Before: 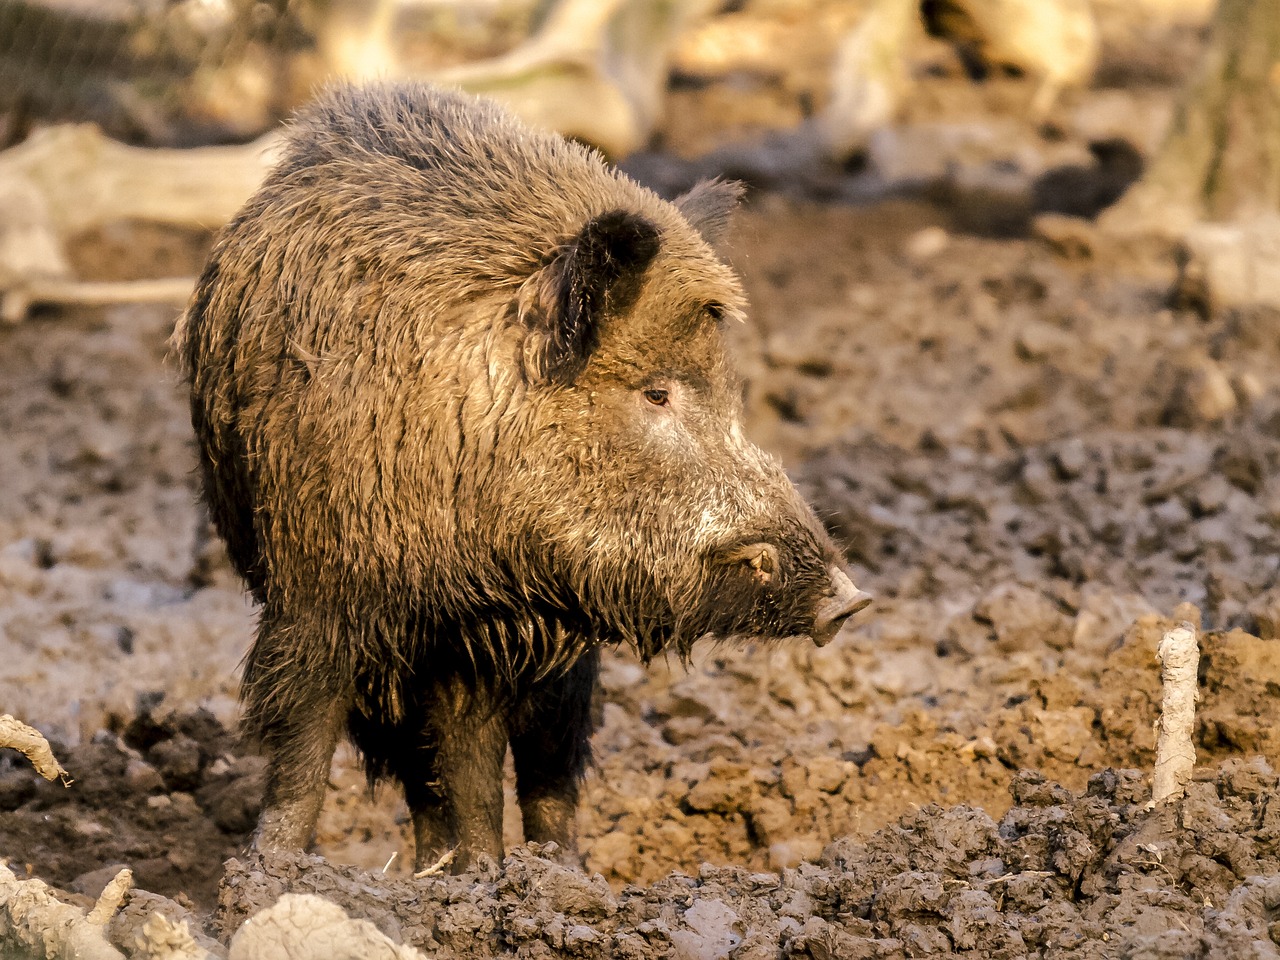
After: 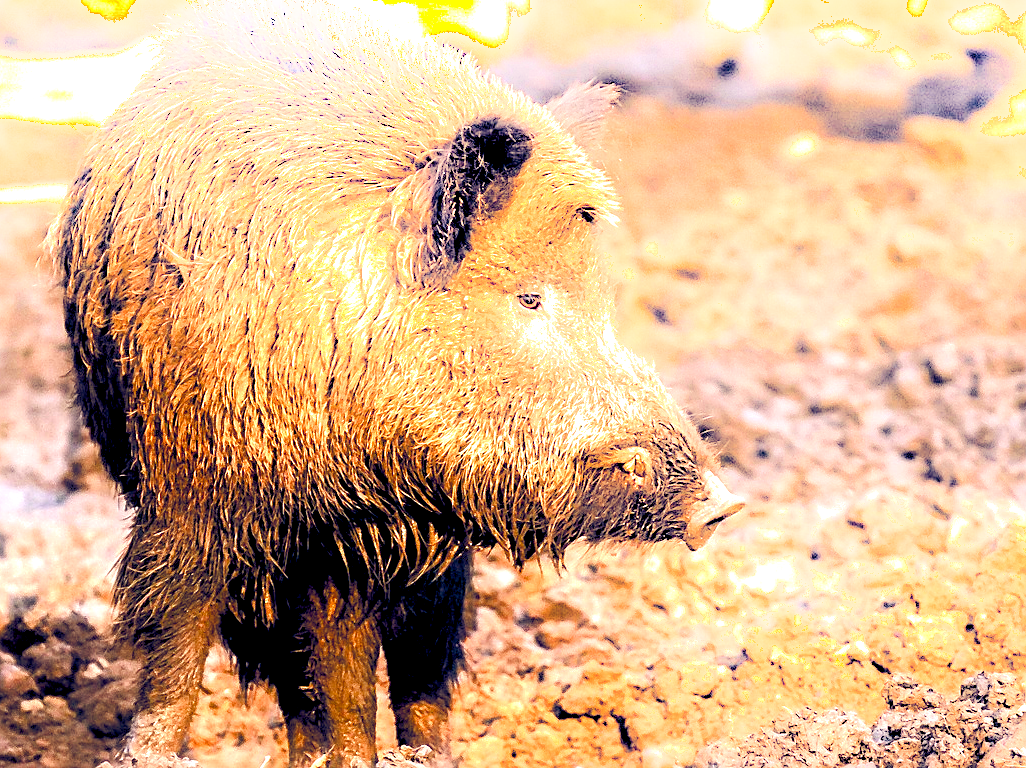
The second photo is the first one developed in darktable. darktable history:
color zones: curves: ch1 [(0.235, 0.558) (0.75, 0.5)]; ch2 [(0.25, 0.462) (0.749, 0.457)]
crop and rotate: left 9.975%, top 10.066%, right 9.839%, bottom 9.929%
color balance rgb: highlights gain › chroma 0.184%, highlights gain › hue 331.91°, global offset › luminance -0.283%, global offset › chroma 0.311%, global offset › hue 262.66°, perceptual saturation grading › global saturation 38.963%, perceptual saturation grading › highlights -25.716%, perceptual saturation grading › mid-tones 35.378%, perceptual saturation grading › shadows 35.409%, perceptual brilliance grading › global brilliance 9.939%, global vibrance 20%
exposure: black level correction 0.001, exposure 0.956 EV, compensate highlight preservation false
sharpen: on, module defaults
local contrast: mode bilateral grid, contrast 20, coarseness 49, detail 120%, midtone range 0.2
shadows and highlights: shadows -20.86, highlights 98.99, soften with gaussian
